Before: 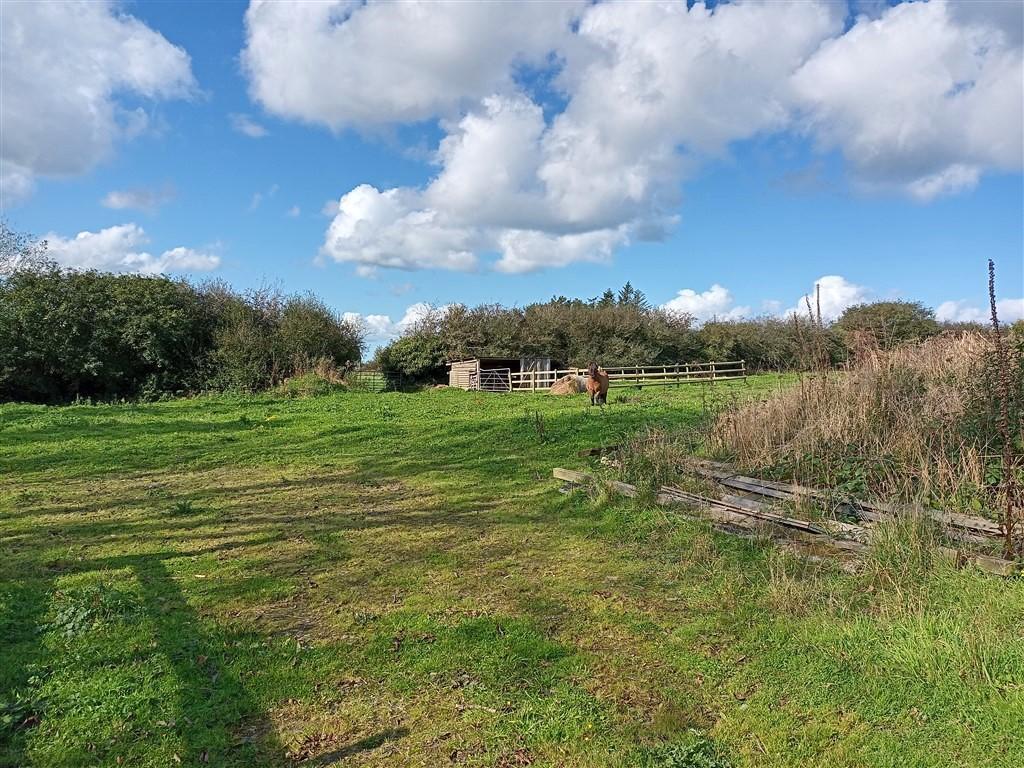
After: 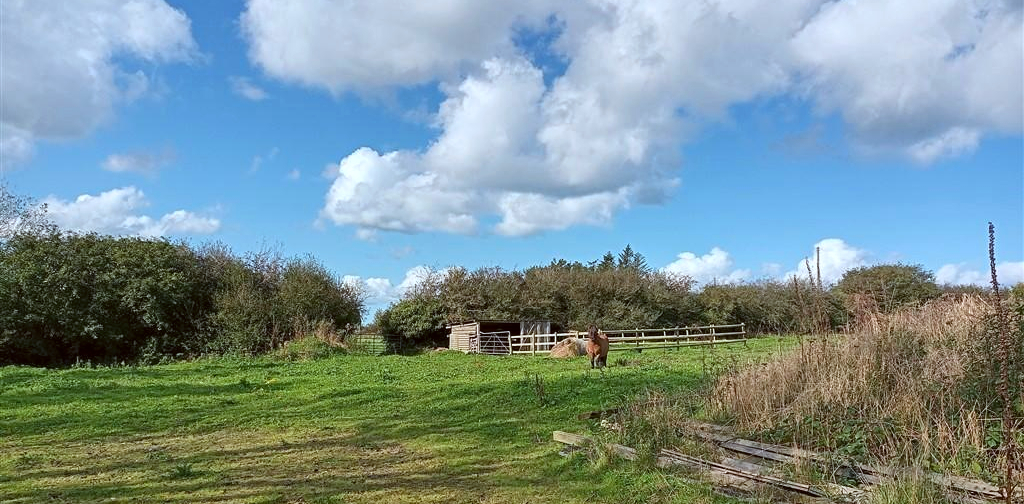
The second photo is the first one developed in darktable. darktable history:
crop and rotate: top 4.848%, bottom 29.503%
color correction: highlights a* -3.28, highlights b* -6.24, shadows a* 3.1, shadows b* 5.19
